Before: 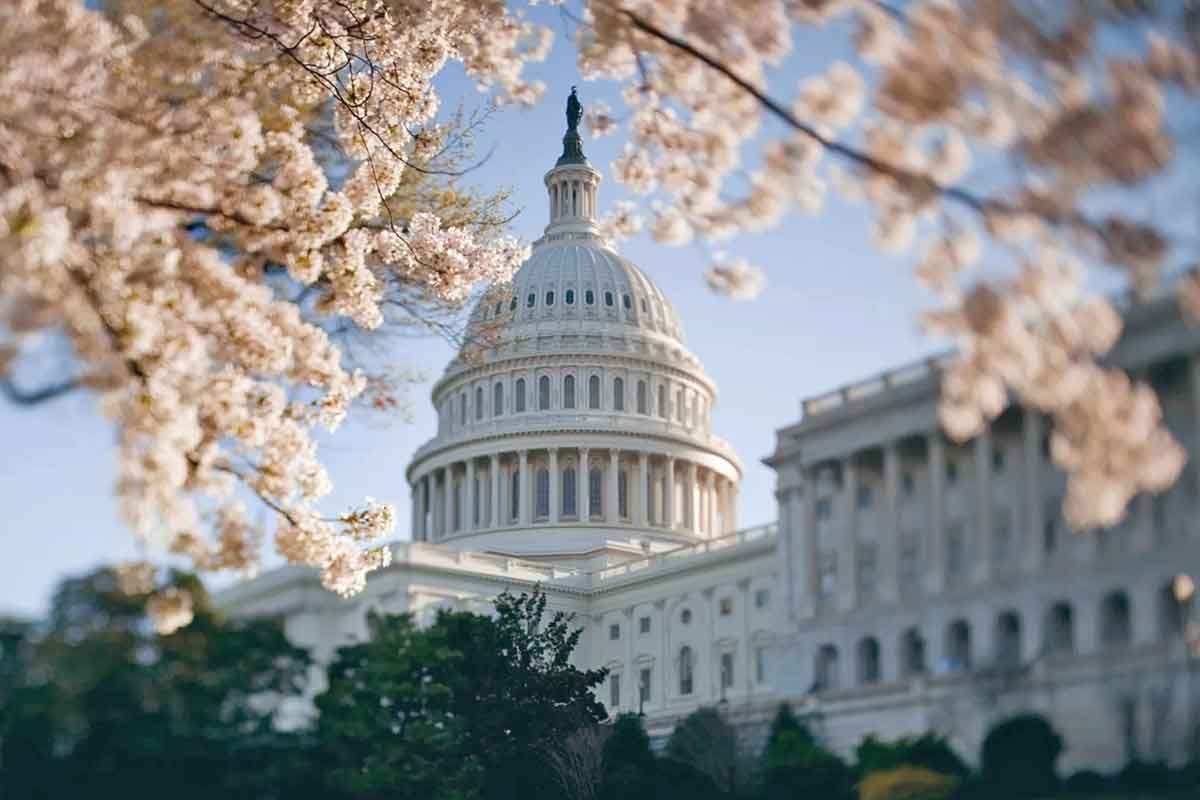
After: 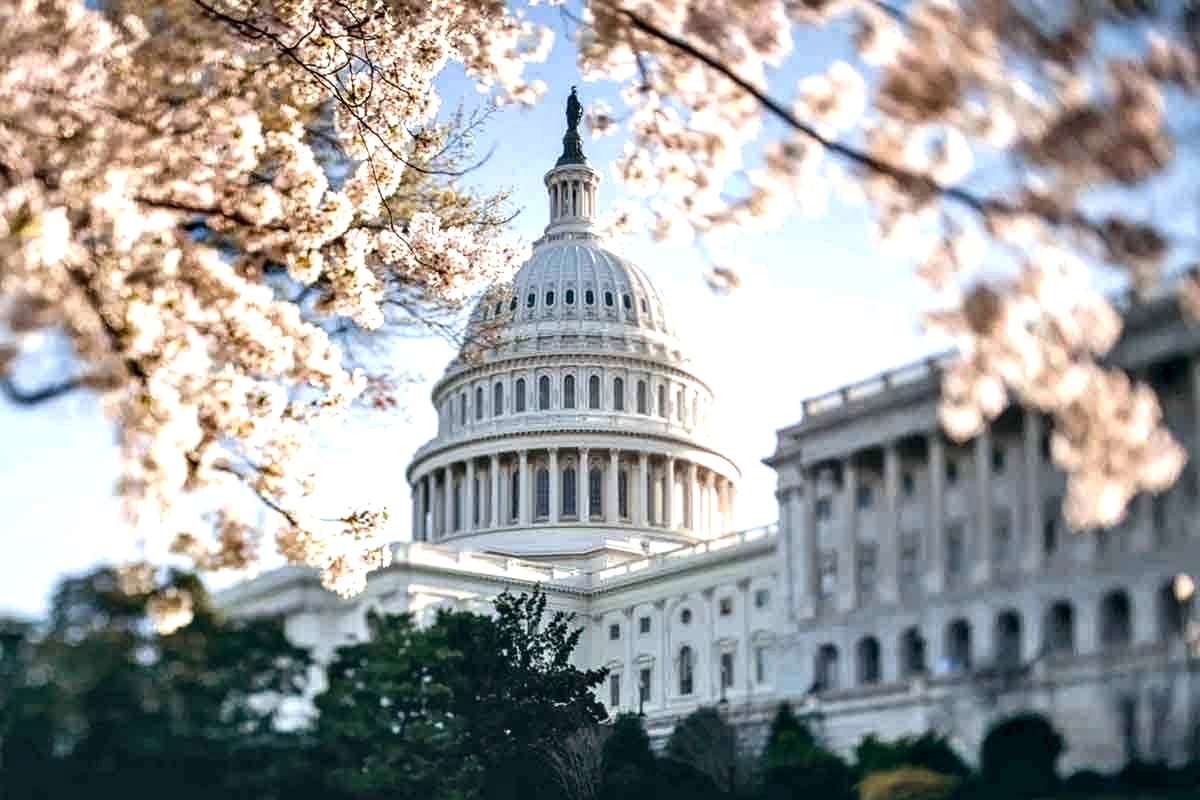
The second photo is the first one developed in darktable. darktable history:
local contrast: detail 150%
tone equalizer: -8 EV -0.734 EV, -7 EV -0.683 EV, -6 EV -0.593 EV, -5 EV -0.39 EV, -3 EV 0.373 EV, -2 EV 0.6 EV, -1 EV 0.698 EV, +0 EV 0.766 EV, edges refinement/feathering 500, mask exposure compensation -1.57 EV, preserve details no
